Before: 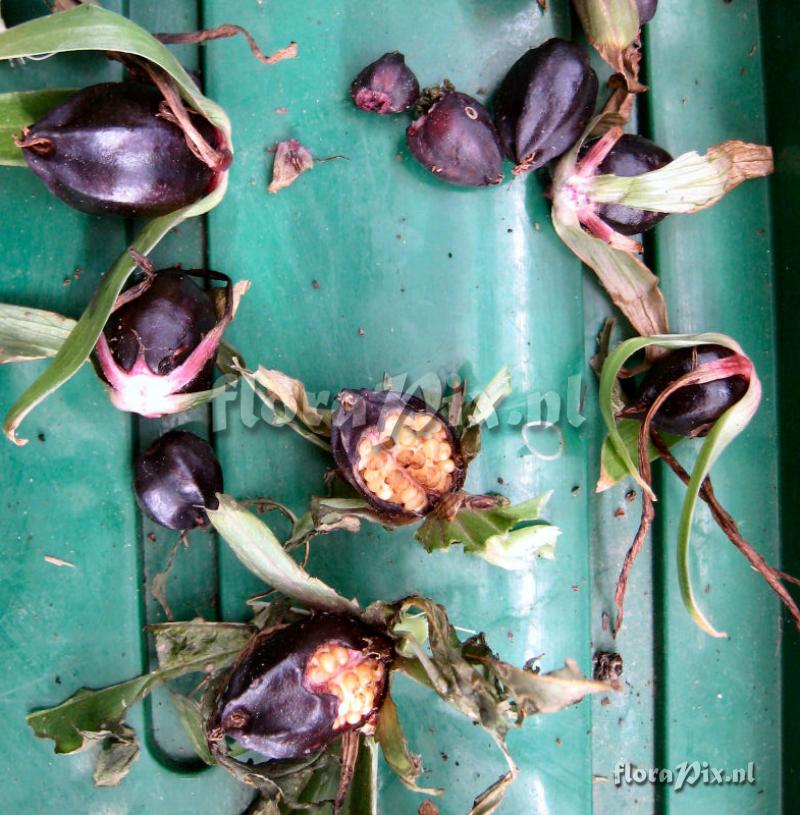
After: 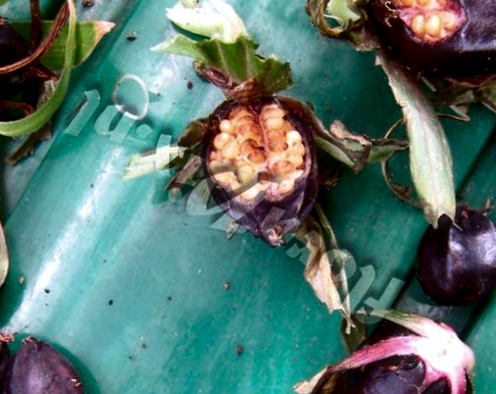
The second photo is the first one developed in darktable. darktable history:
crop and rotate: angle 147.4°, left 9.18%, top 15.659%, right 4.53%, bottom 17.026%
local contrast: highlights 103%, shadows 103%, detail 120%, midtone range 0.2
contrast brightness saturation: contrast 0.097, brightness -0.258, saturation 0.148
haze removal: strength -0.088, distance 0.362, compatibility mode true, adaptive false
